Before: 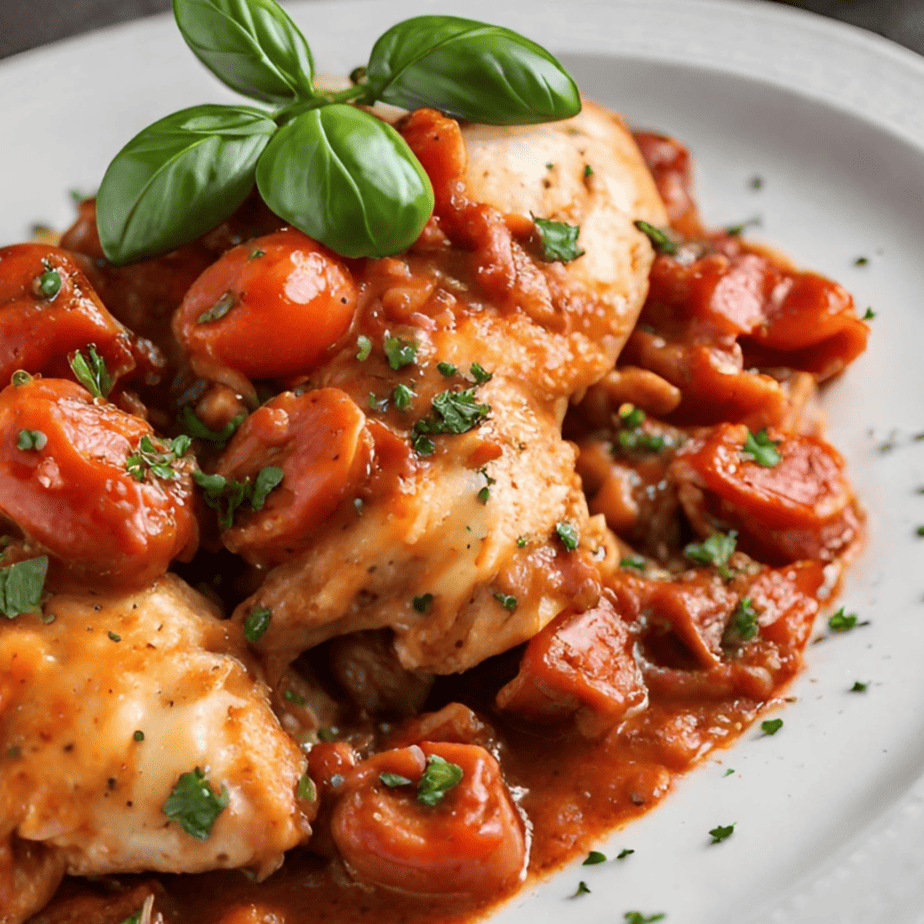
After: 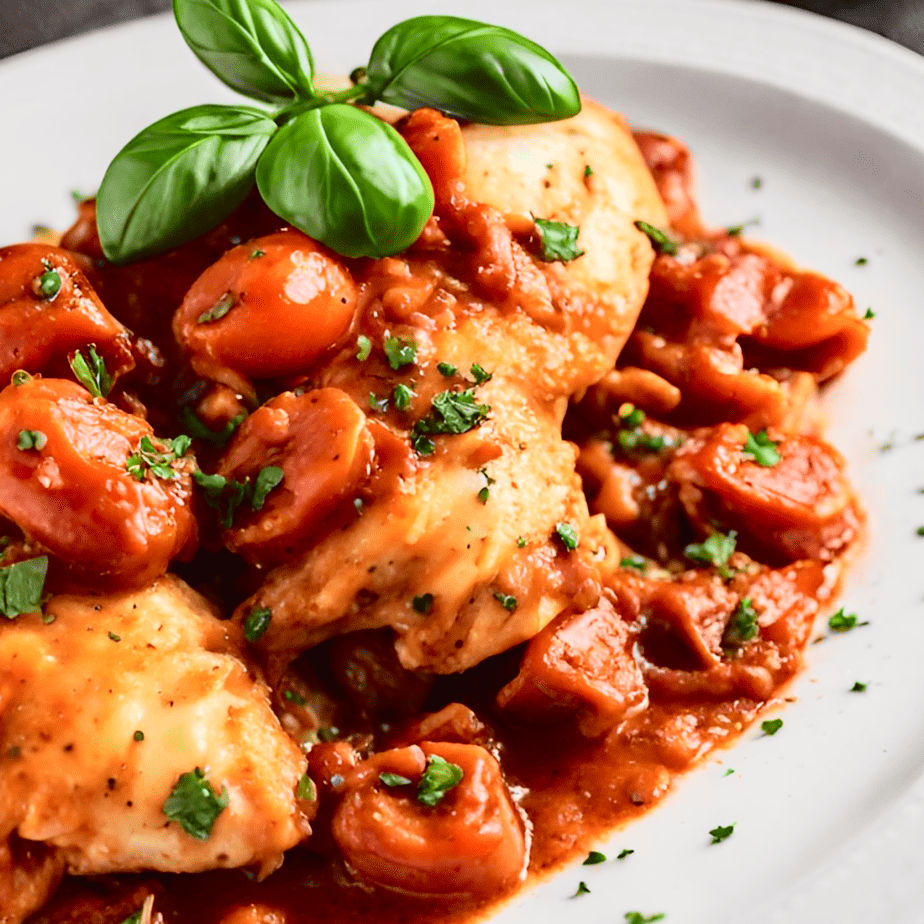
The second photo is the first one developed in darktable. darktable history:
exposure: black level correction -0.001, exposure 0.08 EV, compensate highlight preservation false
tone curve: curves: ch0 [(0, 0.014) (0.17, 0.099) (0.392, 0.438) (0.725, 0.828) (0.872, 0.918) (1, 0.981)]; ch1 [(0, 0) (0.402, 0.36) (0.489, 0.491) (0.5, 0.503) (0.515, 0.52) (0.545, 0.574) (0.615, 0.662) (0.701, 0.725) (1, 1)]; ch2 [(0, 0) (0.42, 0.458) (0.485, 0.499) (0.503, 0.503) (0.531, 0.542) (0.561, 0.594) (0.644, 0.694) (0.717, 0.753) (1, 0.991)], color space Lab, independent channels
